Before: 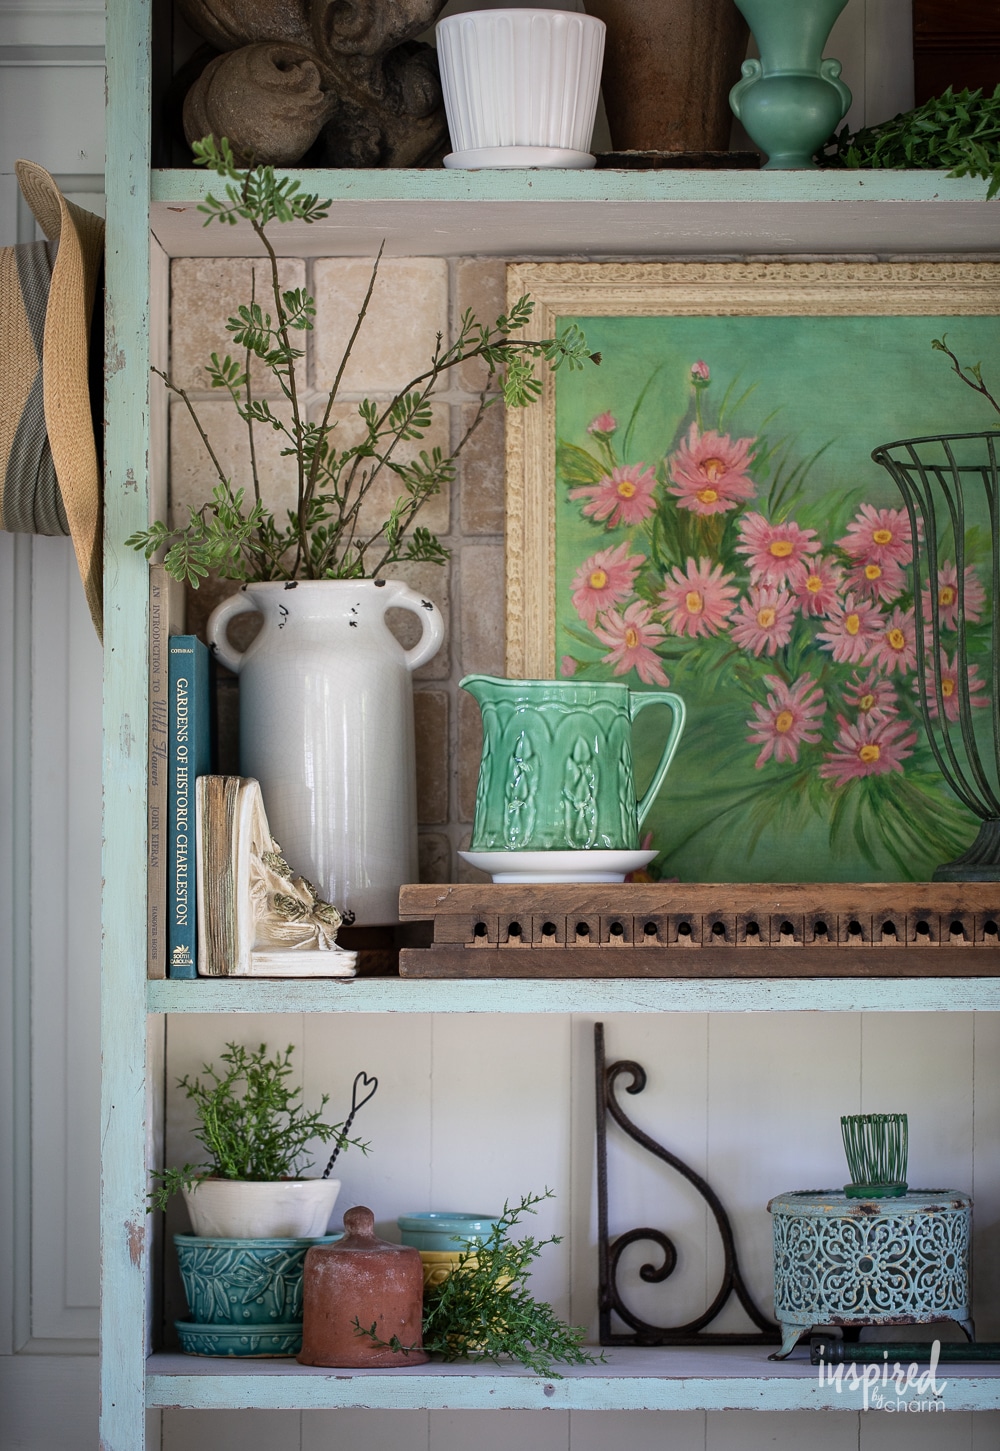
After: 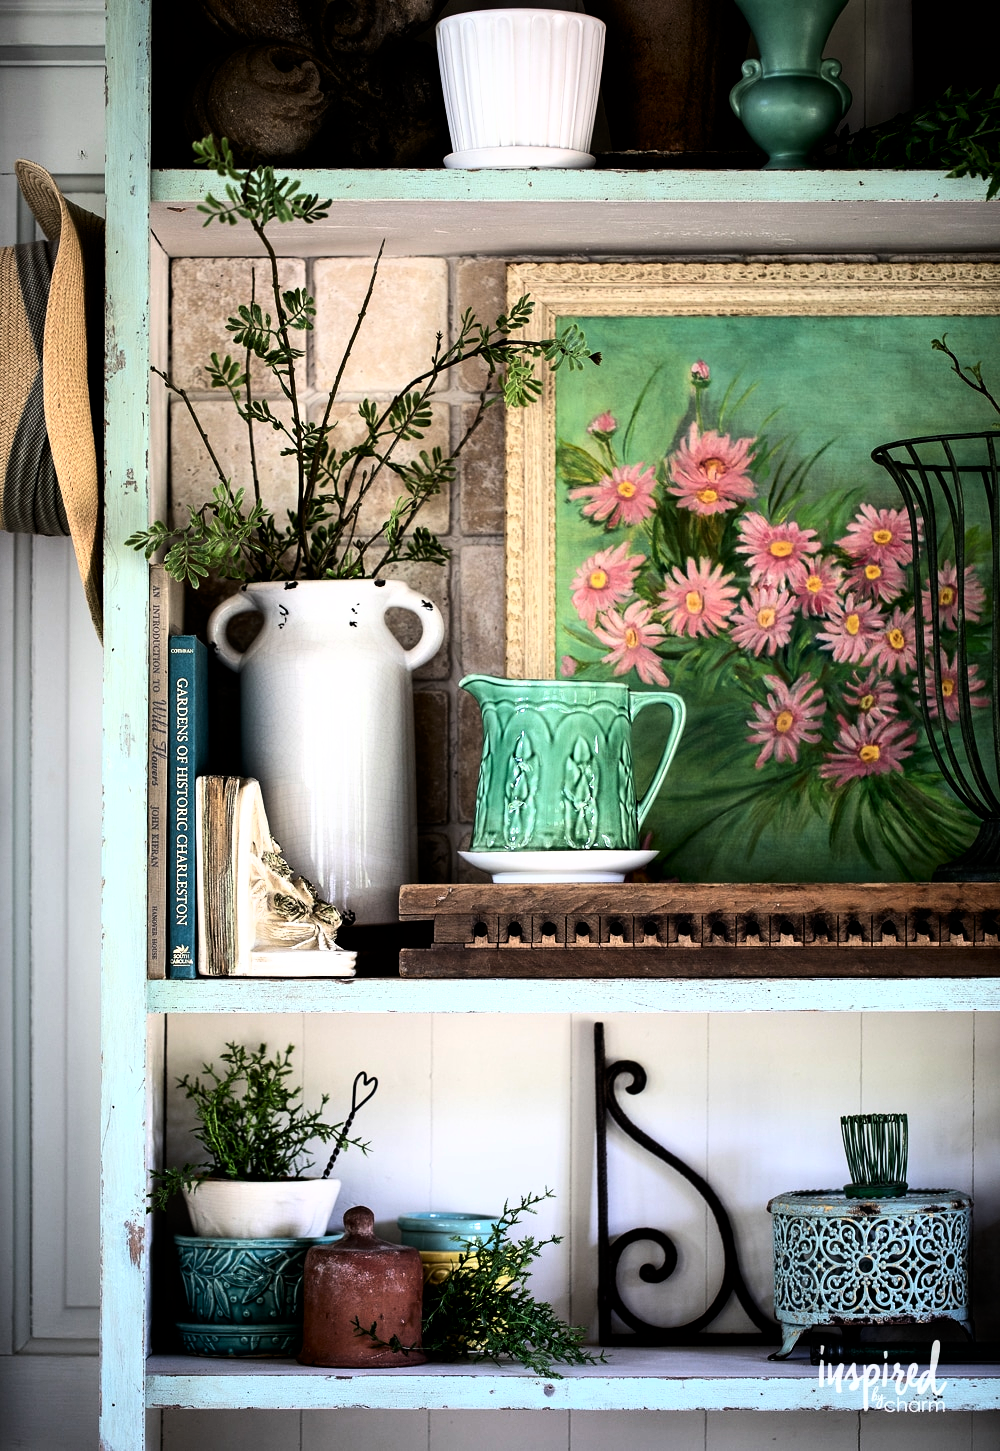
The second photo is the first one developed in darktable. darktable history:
filmic rgb: black relative exposure -8.2 EV, white relative exposure 2.2 EV, threshold 3 EV, hardness 7.11, latitude 85.74%, contrast 1.696, highlights saturation mix -4%, shadows ↔ highlights balance -2.69%, color science v5 (2021), contrast in shadows safe, contrast in highlights safe, enable highlight reconstruction true
contrast brightness saturation: contrast 0.18, saturation 0.3
